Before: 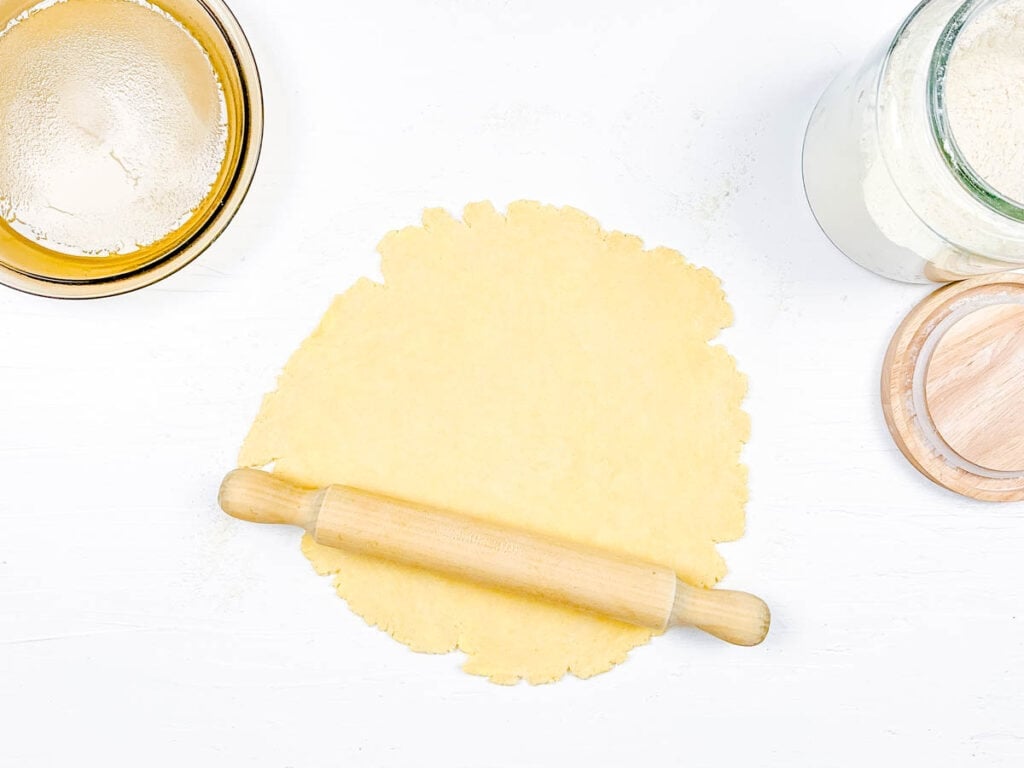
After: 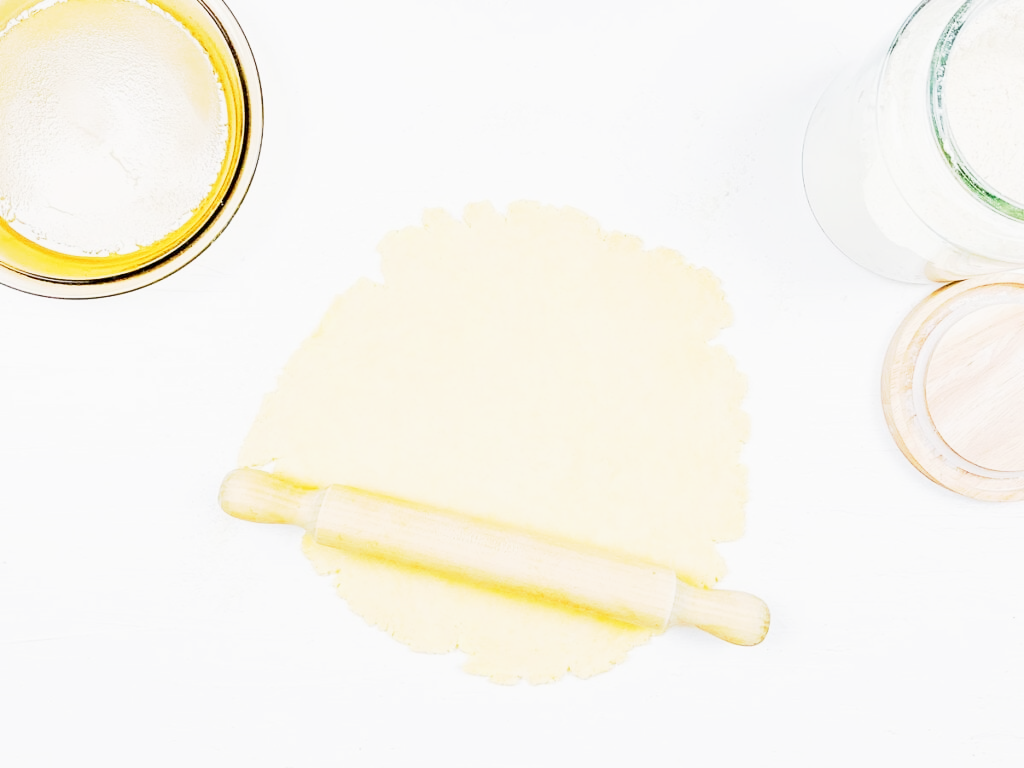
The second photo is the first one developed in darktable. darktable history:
exposure: black level correction 0.001, exposure 0.5 EV, compensate exposure bias true, compensate highlight preservation false
base curve: curves: ch0 [(0, 0) (0.088, 0.125) (0.176, 0.251) (0.354, 0.501) (0.613, 0.749) (1, 0.877)], preserve colors none
